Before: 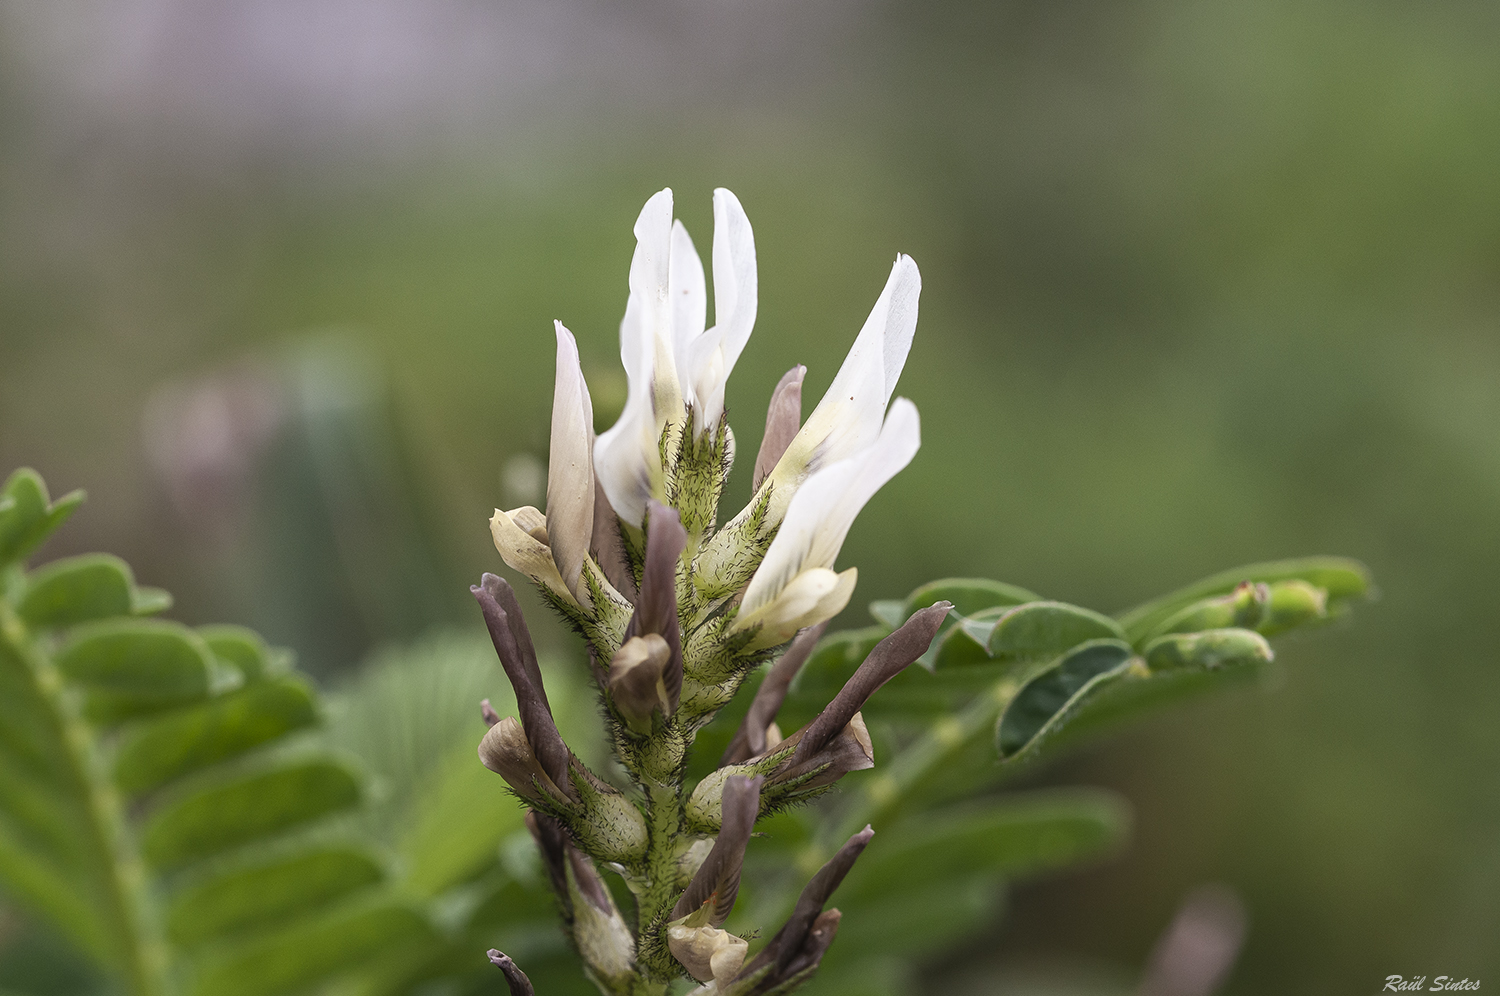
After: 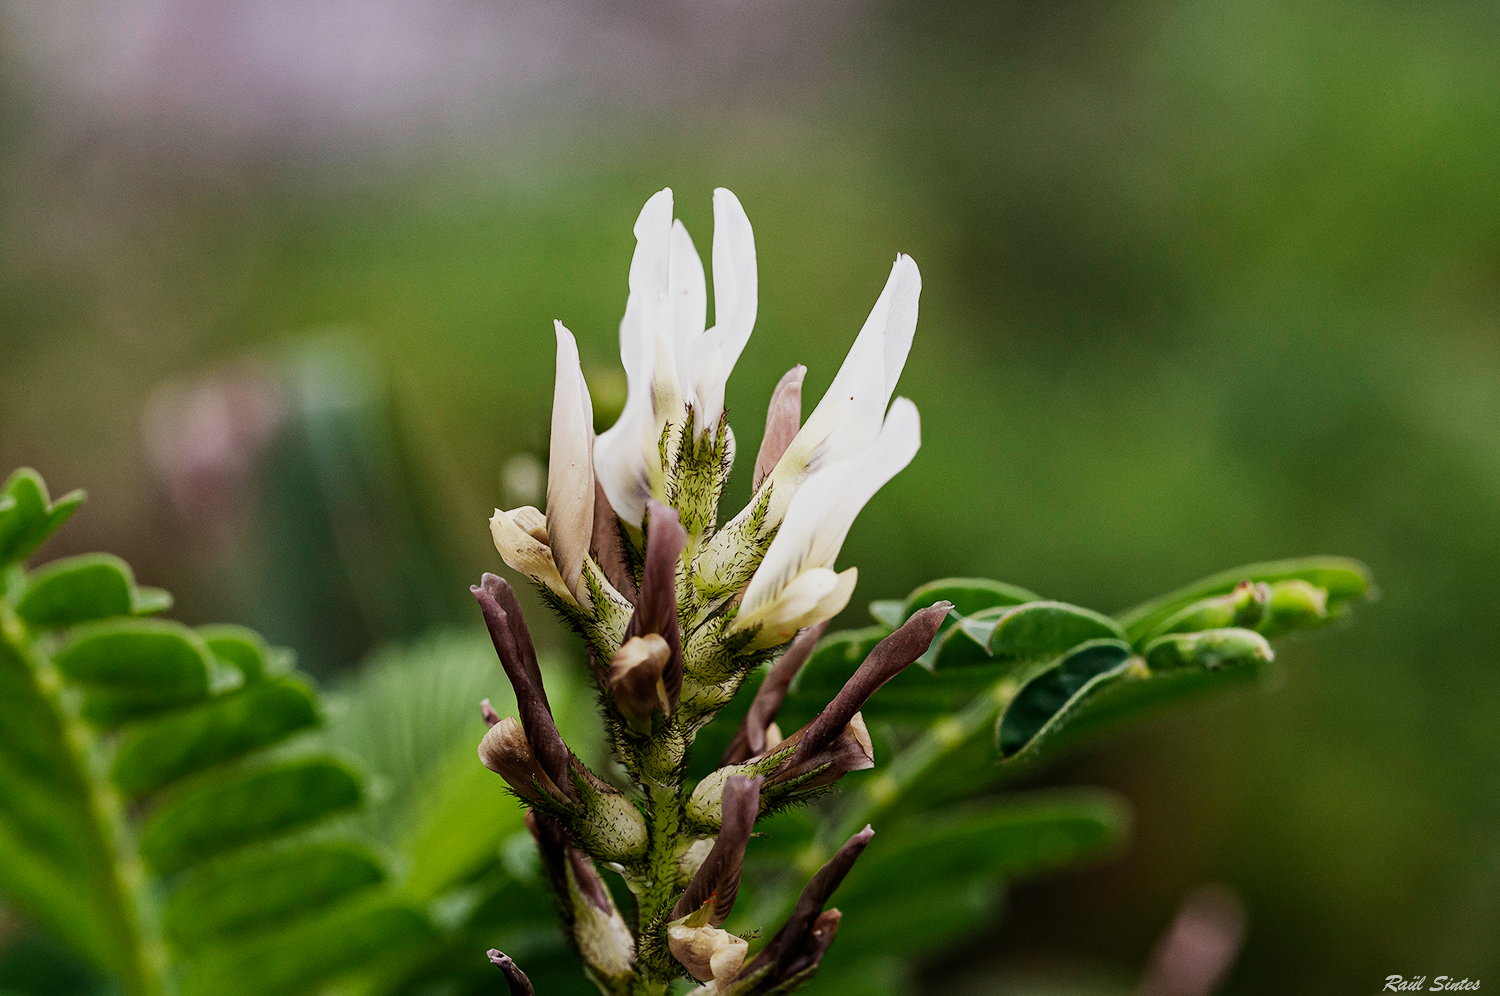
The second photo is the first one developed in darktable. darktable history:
sigmoid: contrast 1.8, skew -0.2, preserve hue 0%, red attenuation 0.1, red rotation 0.035, green attenuation 0.1, green rotation -0.017, blue attenuation 0.15, blue rotation -0.052, base primaries Rec2020
haze removal: compatibility mode true, adaptive false
